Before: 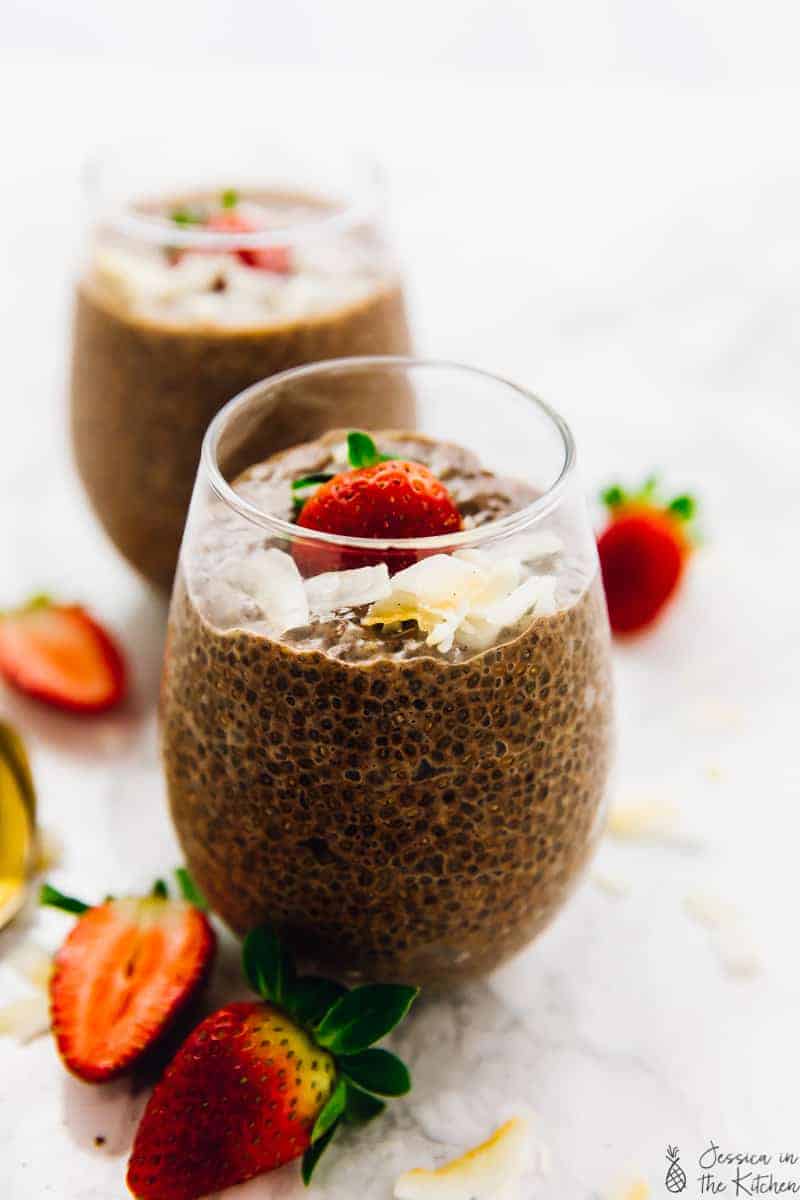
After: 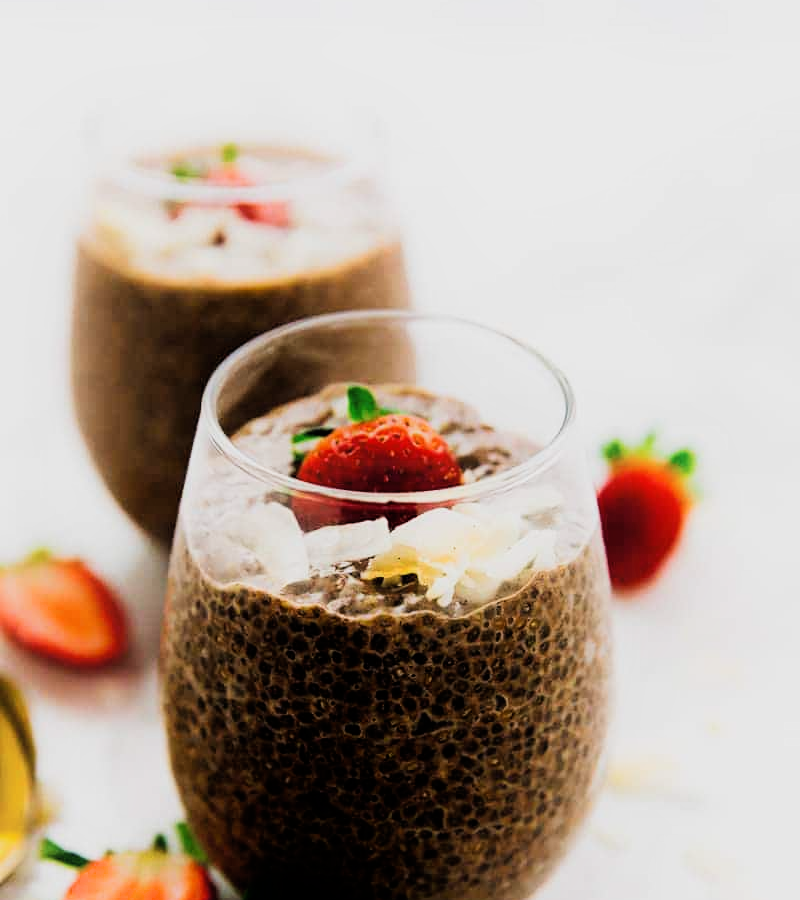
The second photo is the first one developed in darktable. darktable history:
crop: top 3.857%, bottom 21.132%
filmic rgb: black relative exposure -5 EV, white relative exposure 3.5 EV, hardness 3.19, contrast 1.4, highlights saturation mix -50%
contrast equalizer: y [[0.439, 0.44, 0.442, 0.457, 0.493, 0.498], [0.5 ×6], [0.5 ×6], [0 ×6], [0 ×6]]
